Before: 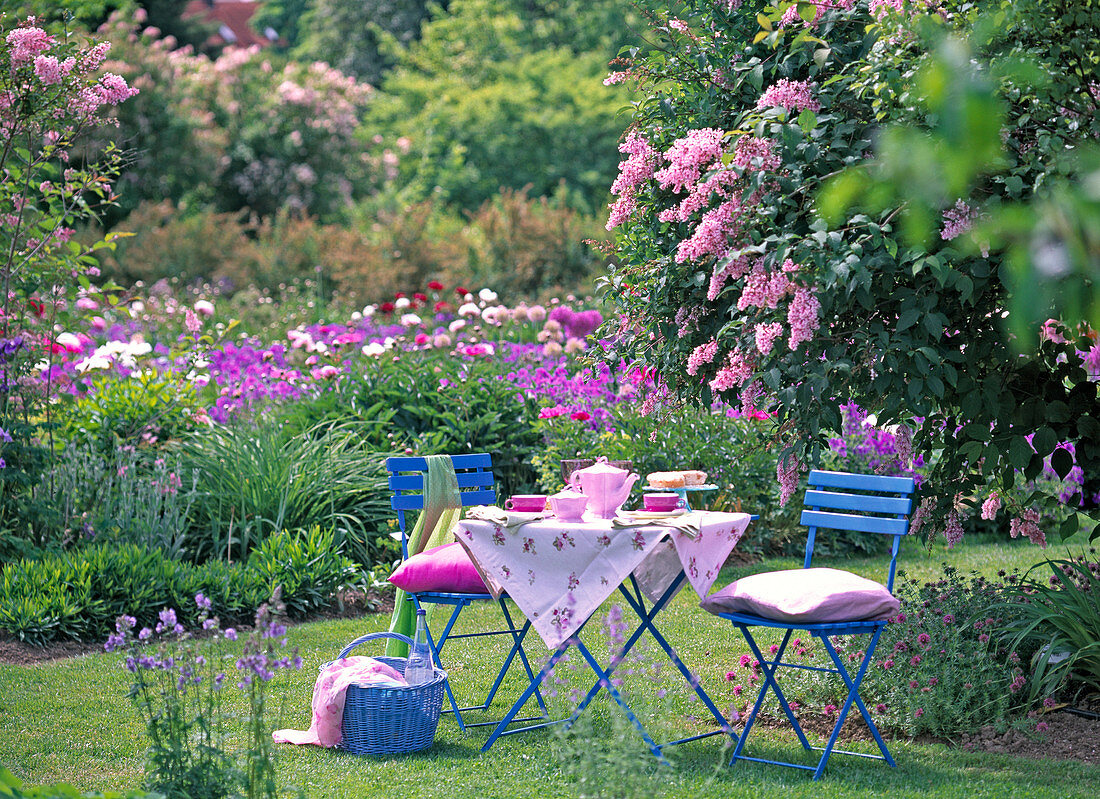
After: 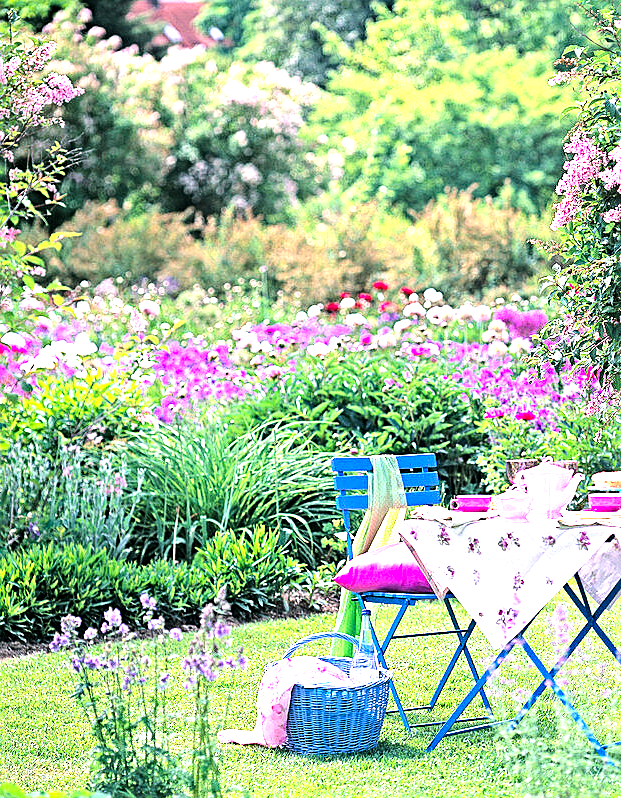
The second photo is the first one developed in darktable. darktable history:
crop: left 5.043%, right 38.451%
tone equalizer: -8 EV -0.753 EV, -7 EV -0.681 EV, -6 EV -0.609 EV, -5 EV -0.402 EV, -3 EV 0.37 EV, -2 EV 0.6 EV, -1 EV 0.69 EV, +0 EV 0.776 EV, mask exposure compensation -0.487 EV
levels: levels [0, 0.374, 0.749]
tone curve: curves: ch0 [(0, 0) (0.091, 0.066) (0.184, 0.16) (0.491, 0.519) (0.748, 0.765) (1, 0.919)]; ch1 [(0, 0) (0.179, 0.173) (0.322, 0.32) (0.424, 0.424) (0.502, 0.504) (0.56, 0.575) (0.631, 0.675) (0.777, 0.806) (1, 1)]; ch2 [(0, 0) (0.434, 0.447) (0.485, 0.495) (0.524, 0.563) (0.676, 0.691) (1, 1)], color space Lab, linked channels, preserve colors none
sharpen: on, module defaults
exposure: exposure -0.072 EV, compensate exposure bias true, compensate highlight preservation false
